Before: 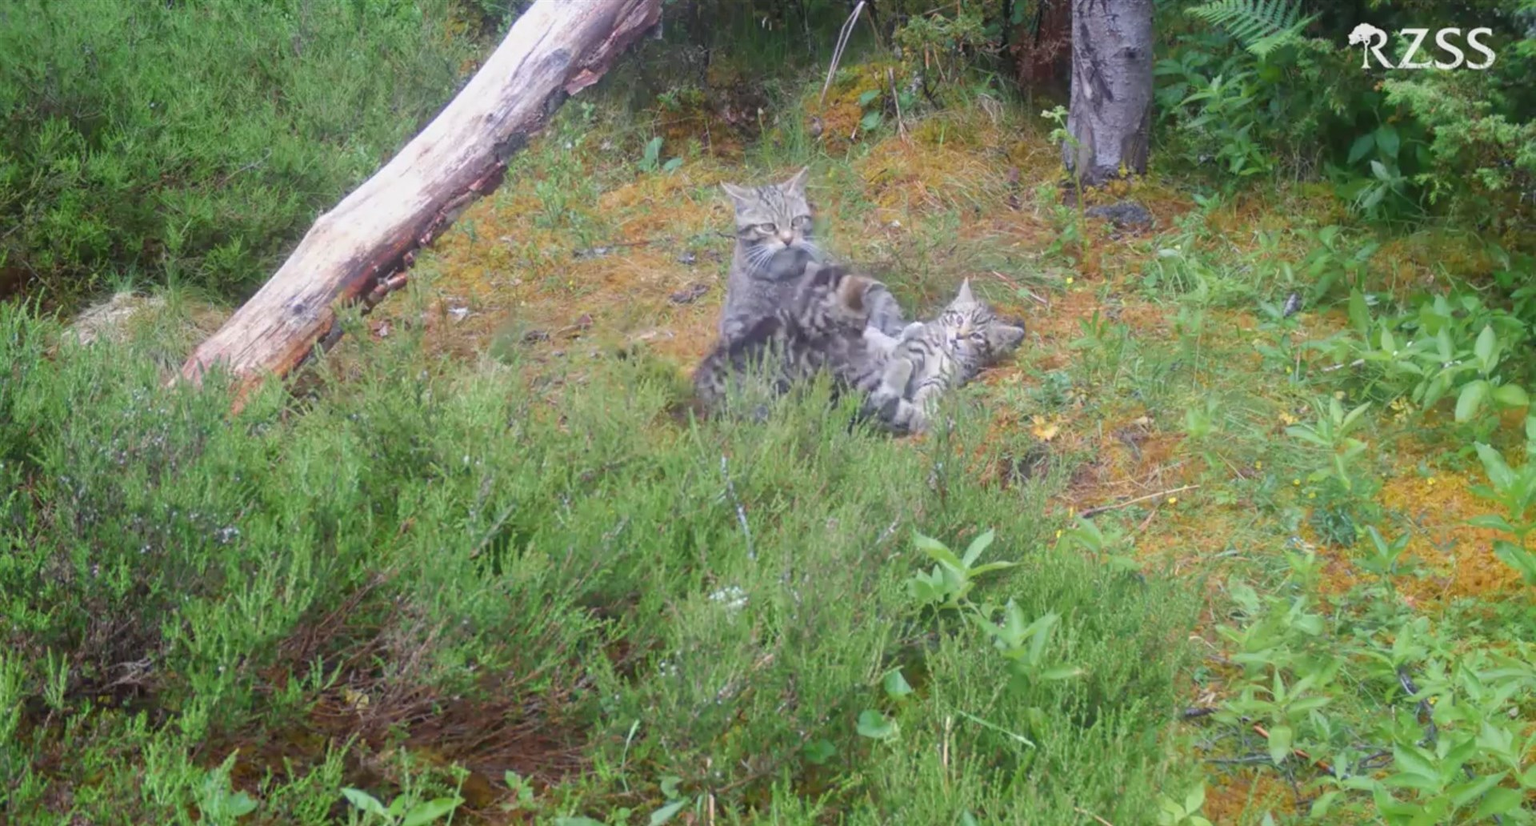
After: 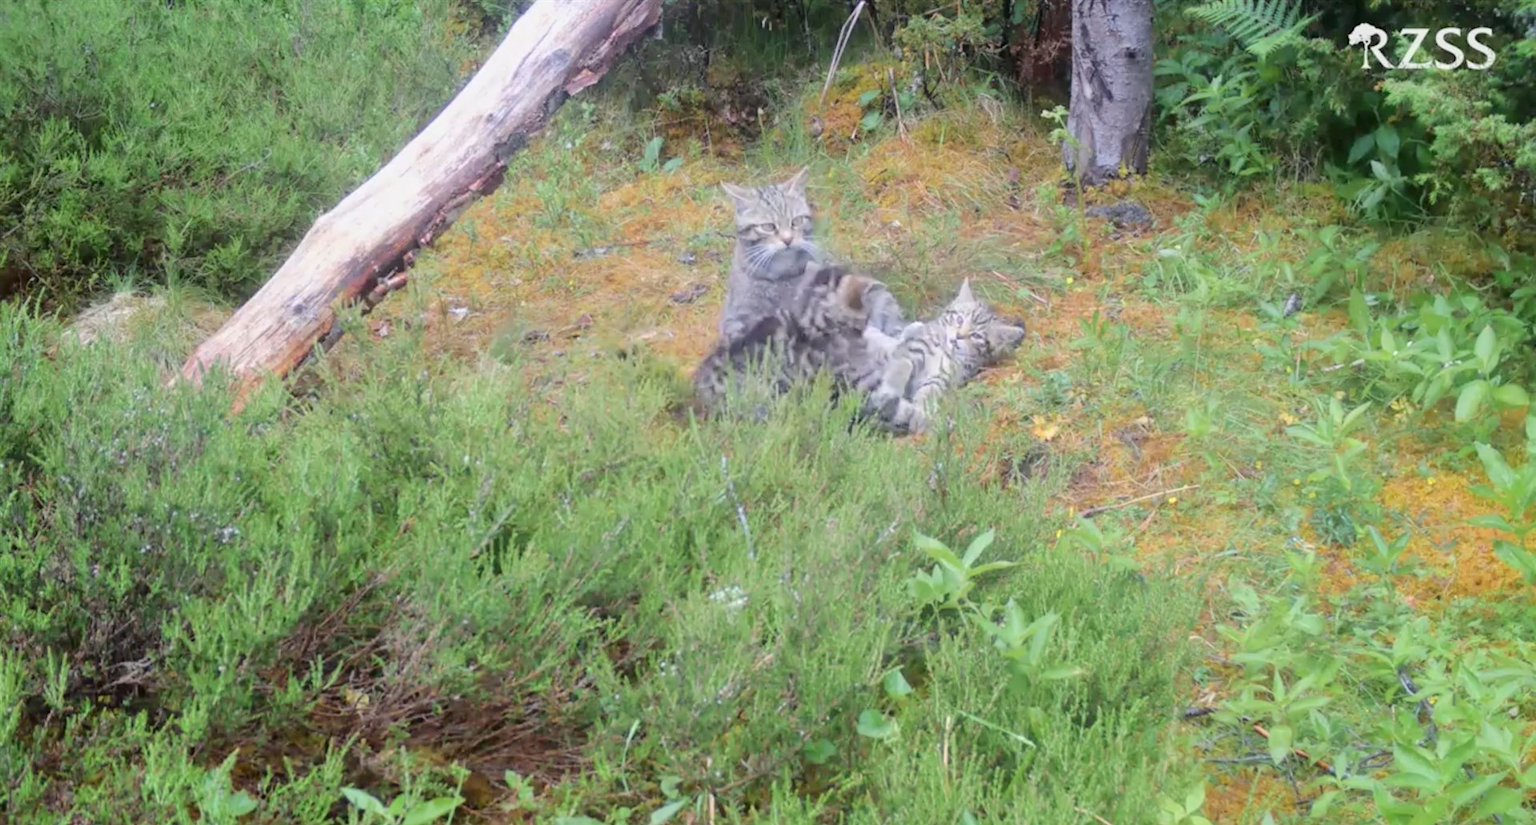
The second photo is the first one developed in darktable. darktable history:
tone curve: curves: ch0 [(0, 0) (0.003, 0.001) (0.011, 0.004) (0.025, 0.013) (0.044, 0.022) (0.069, 0.035) (0.1, 0.053) (0.136, 0.088) (0.177, 0.149) (0.224, 0.213) (0.277, 0.293) (0.335, 0.381) (0.399, 0.463) (0.468, 0.546) (0.543, 0.616) (0.623, 0.693) (0.709, 0.766) (0.801, 0.843) (0.898, 0.921) (1, 1)], color space Lab, independent channels, preserve colors none
